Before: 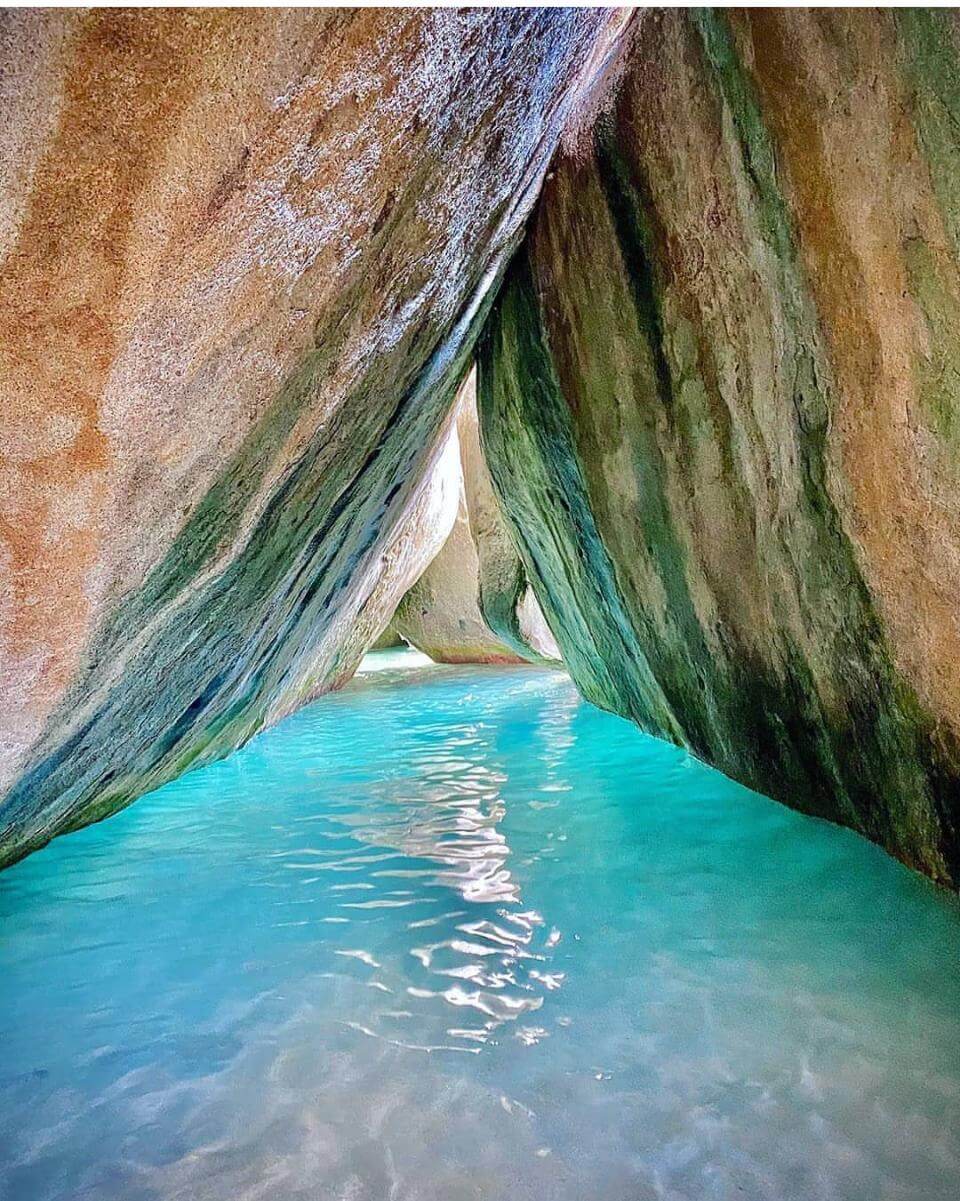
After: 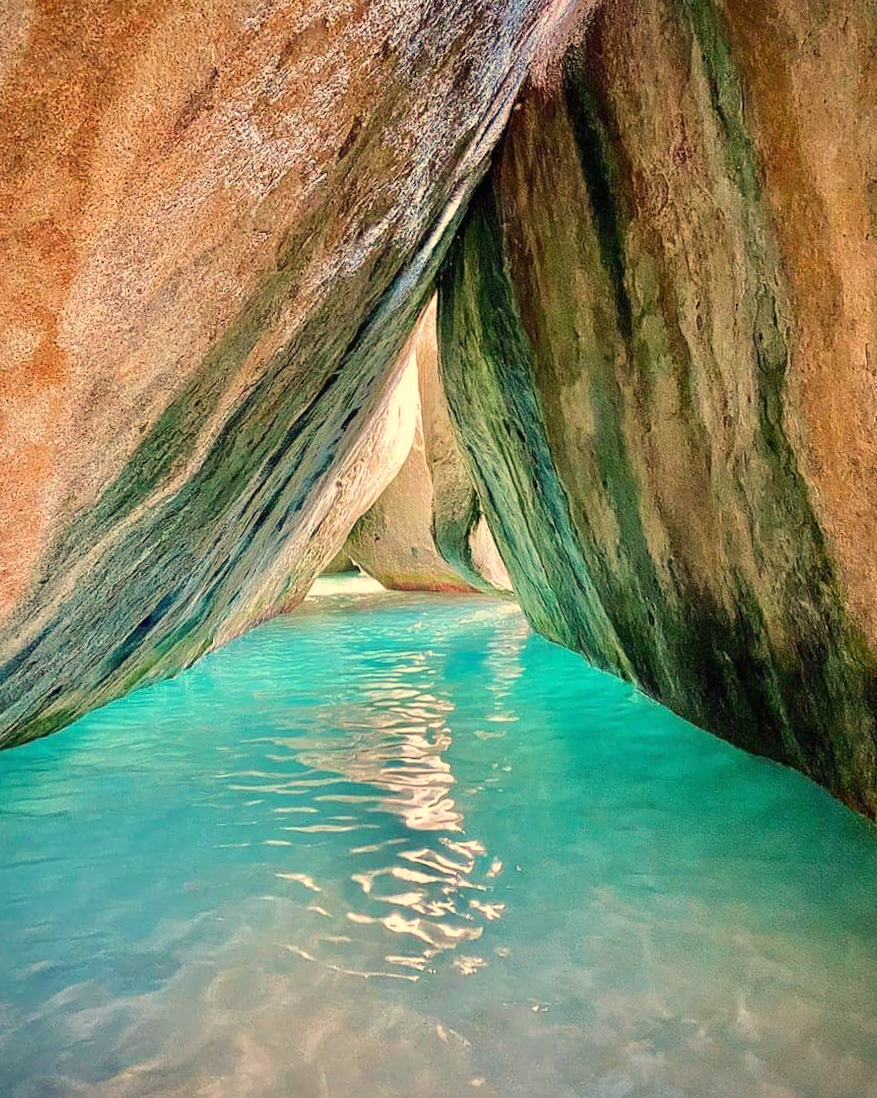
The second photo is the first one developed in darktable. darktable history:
white balance: red 1.138, green 0.996, blue 0.812
crop and rotate: angle -1.96°, left 3.097%, top 4.154%, right 1.586%, bottom 0.529%
